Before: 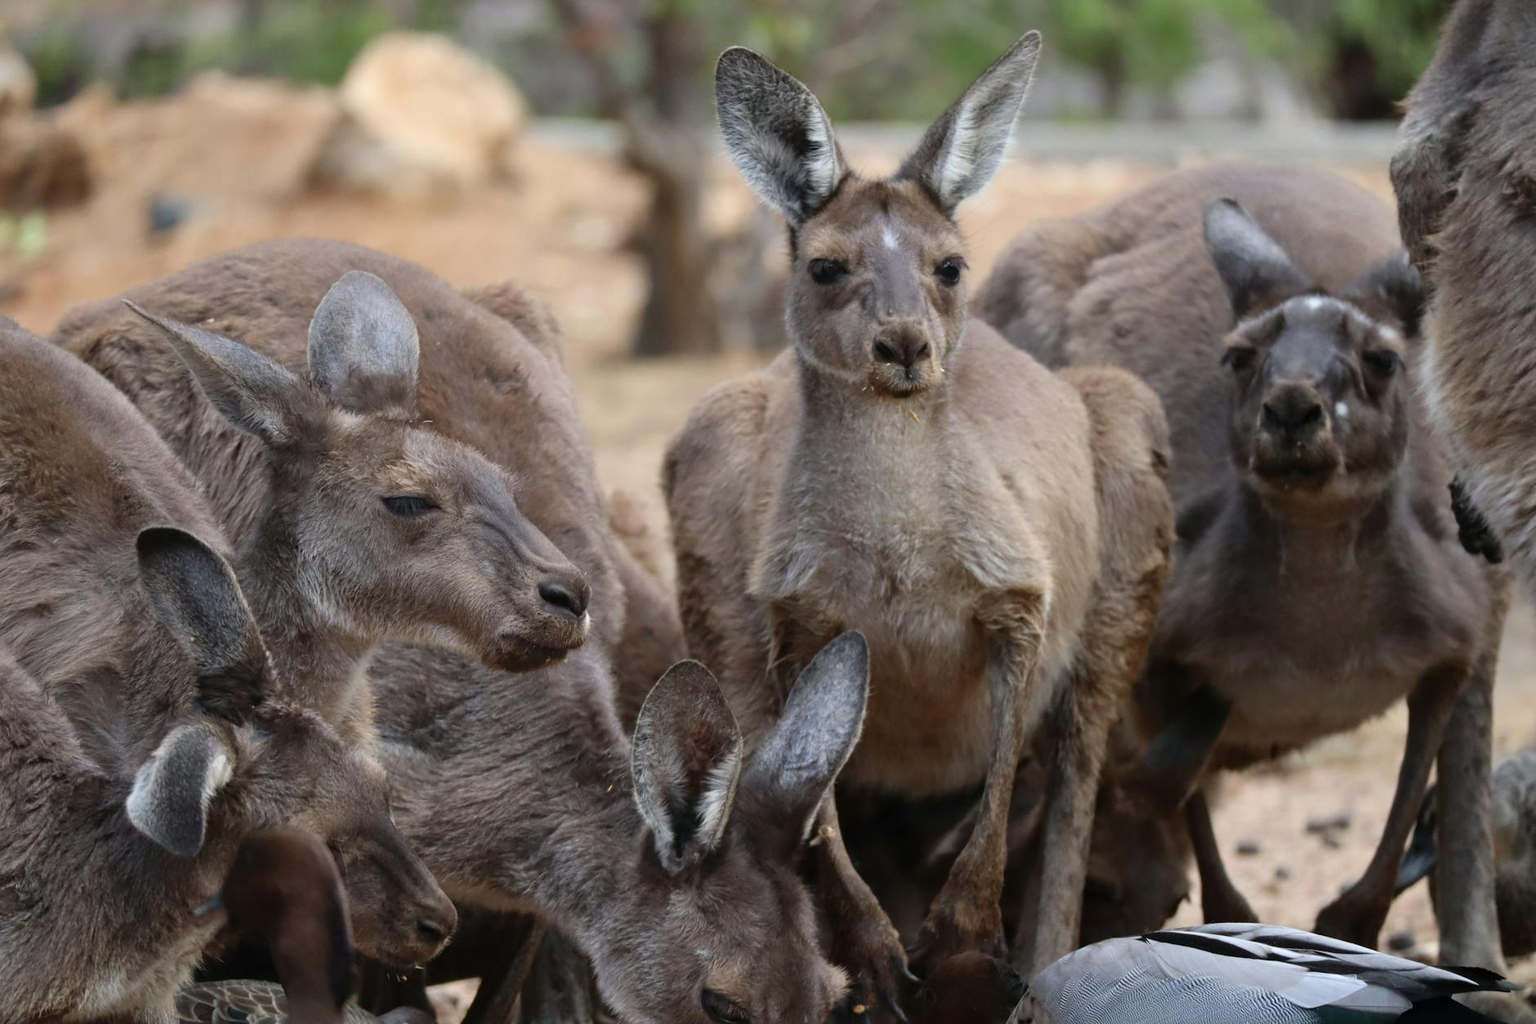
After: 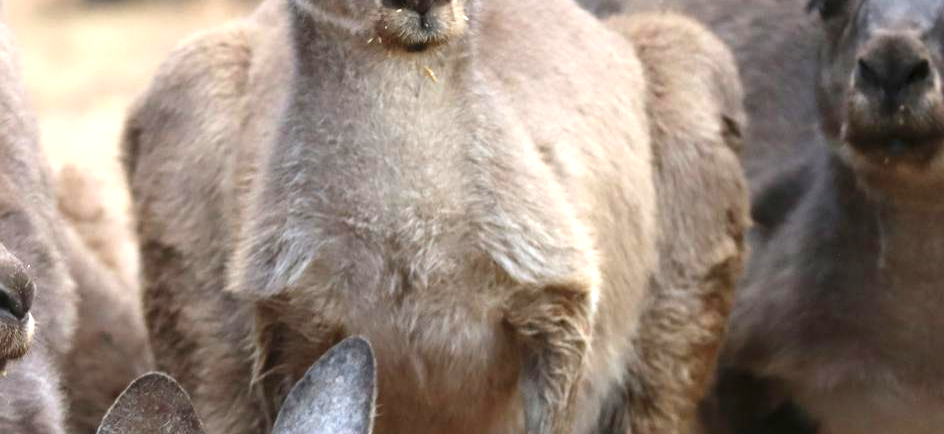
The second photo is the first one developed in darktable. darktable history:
exposure: exposure 1 EV, compensate highlight preservation false
crop: left 36.607%, top 34.735%, right 13.146%, bottom 30.611%
rotate and perspective: automatic cropping off
